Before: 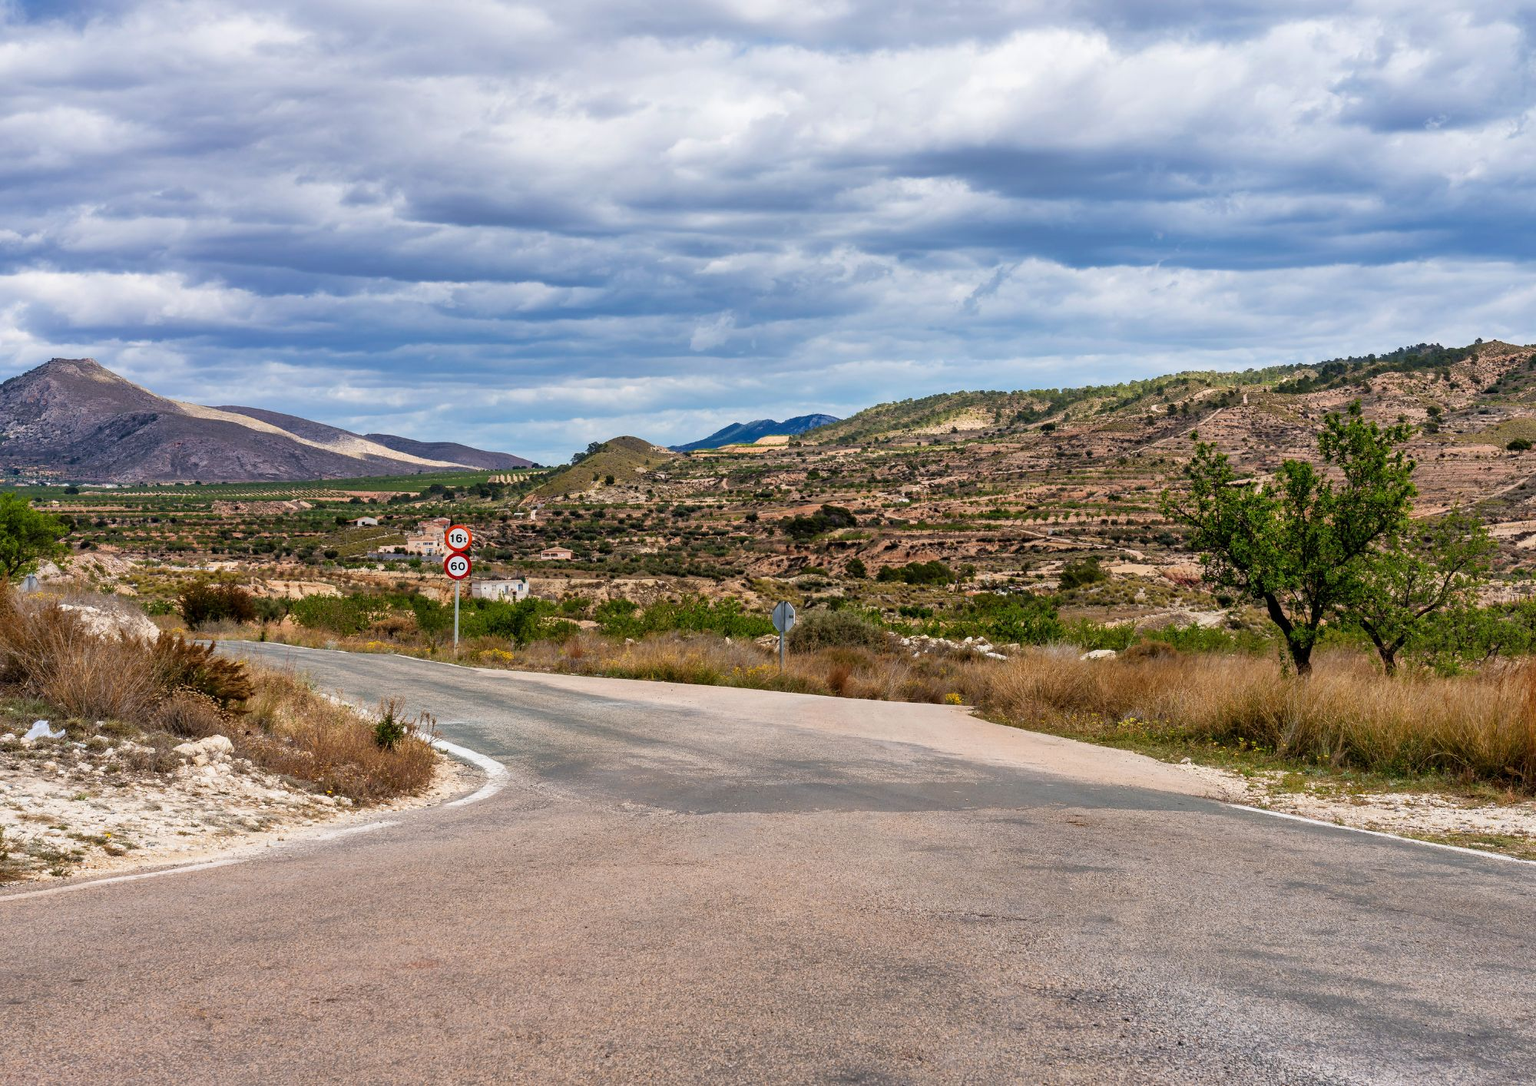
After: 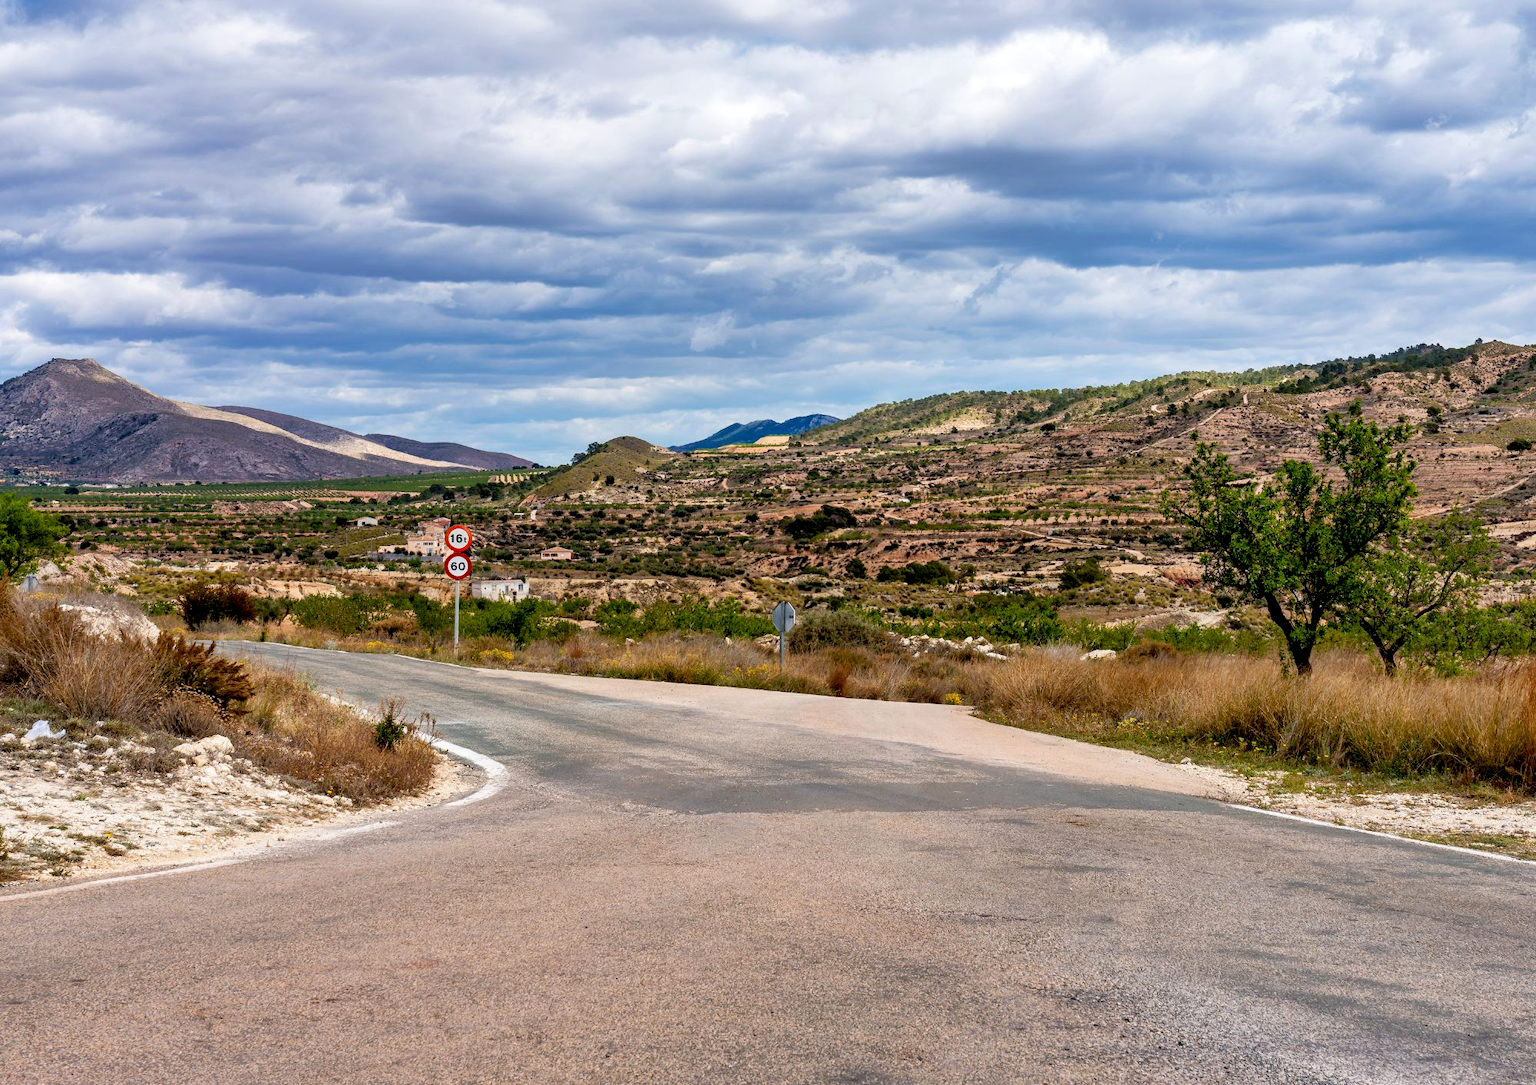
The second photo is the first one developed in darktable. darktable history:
exposure: black level correction 0.009, exposure 0.114 EV, compensate exposure bias true, compensate highlight preservation false
